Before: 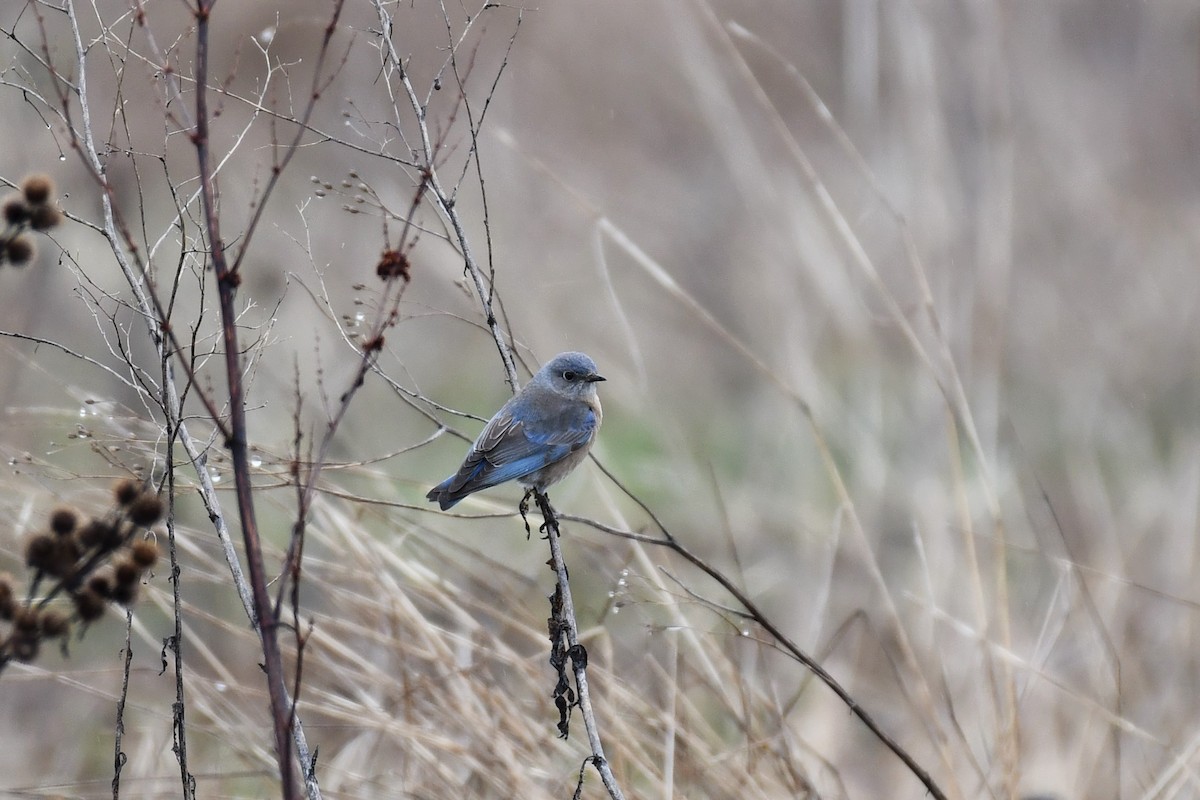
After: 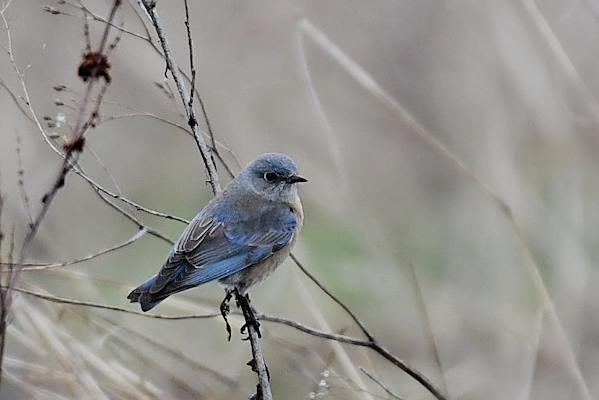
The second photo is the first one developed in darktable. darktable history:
crop: left 25%, top 25%, right 25%, bottom 25%
filmic rgb: black relative exposure -7.65 EV, white relative exposure 4.56 EV, hardness 3.61
sharpen: on, module defaults
